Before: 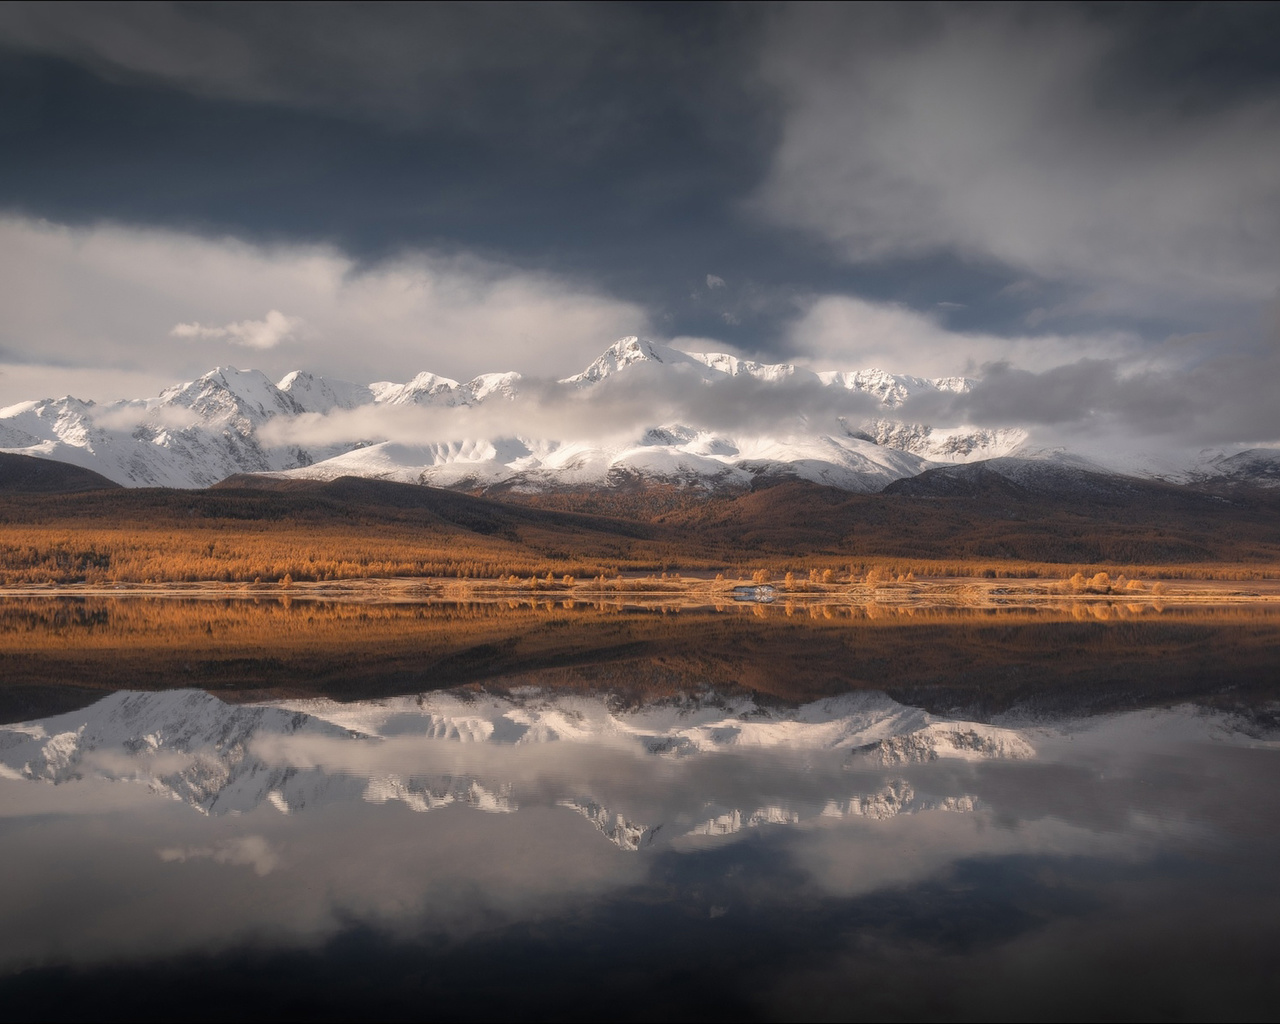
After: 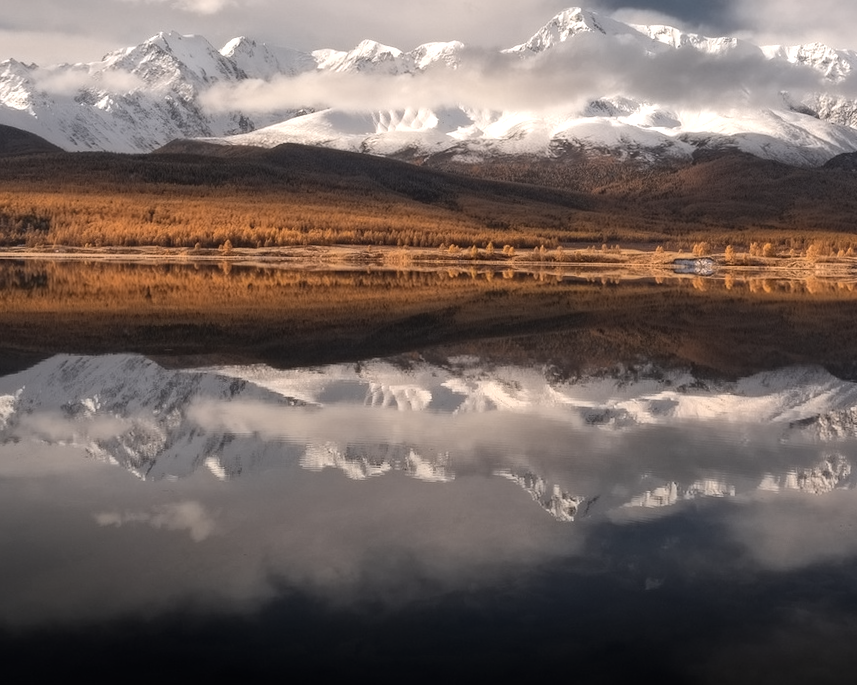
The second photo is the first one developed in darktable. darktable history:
contrast equalizer: y [[0.5 ×6], [0.5 ×6], [0.5 ×6], [0 ×6], [0, 0.039, 0.251, 0.29, 0.293, 0.292]]
crop and rotate: angle -0.82°, left 3.85%, top 31.828%, right 27.992%
tone equalizer: -8 EV -0.417 EV, -7 EV -0.389 EV, -6 EV -0.333 EV, -5 EV -0.222 EV, -3 EV 0.222 EV, -2 EV 0.333 EV, -1 EV 0.389 EV, +0 EV 0.417 EV, edges refinement/feathering 500, mask exposure compensation -1.57 EV, preserve details no
